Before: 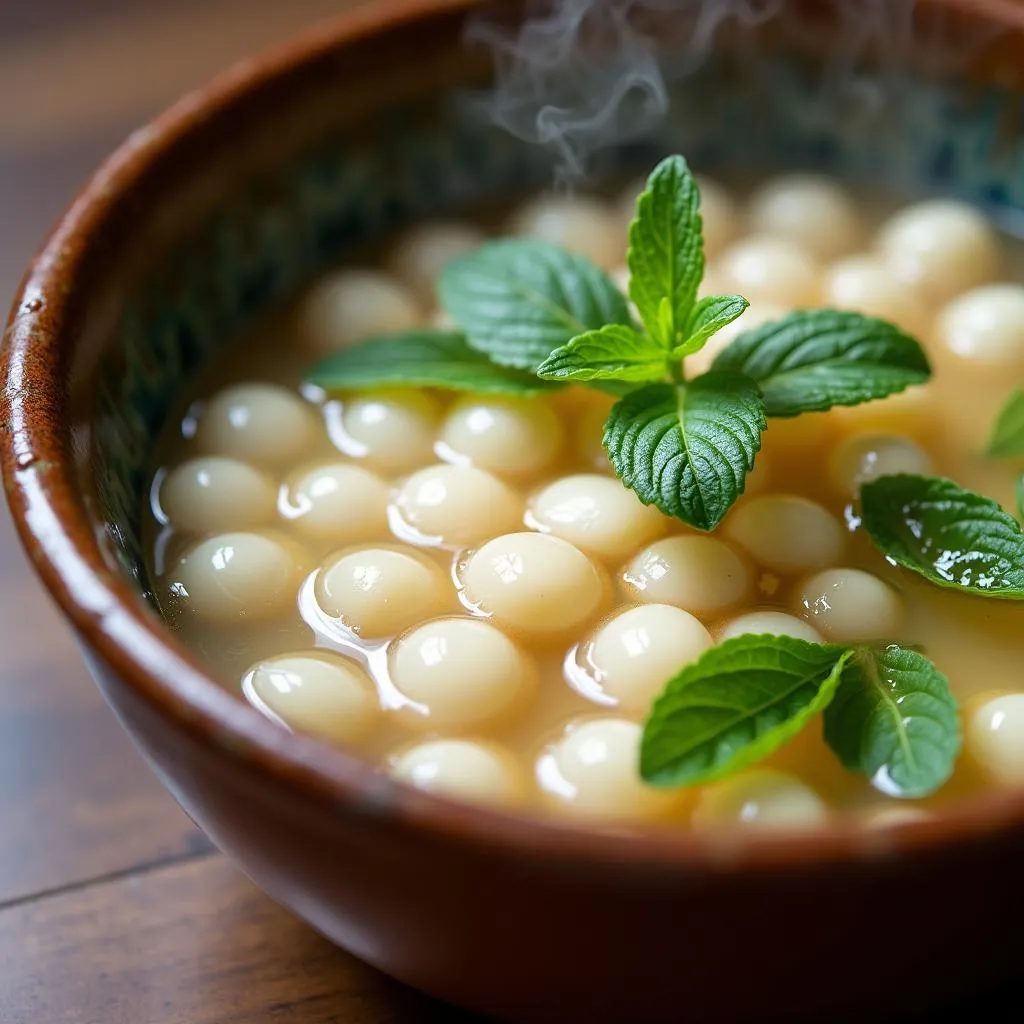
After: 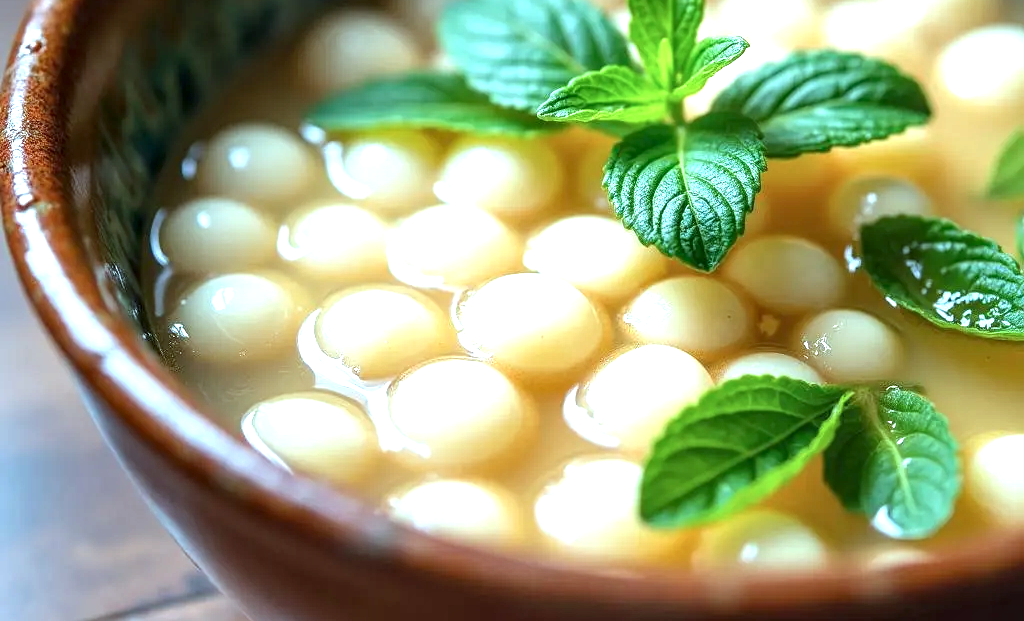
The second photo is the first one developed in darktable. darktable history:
local contrast: detail 130%
exposure: exposure 0.921 EV, compensate highlight preservation false
crop and rotate: top 25.357%, bottom 13.942%
color correction: highlights a* -10.04, highlights b* -10.37
